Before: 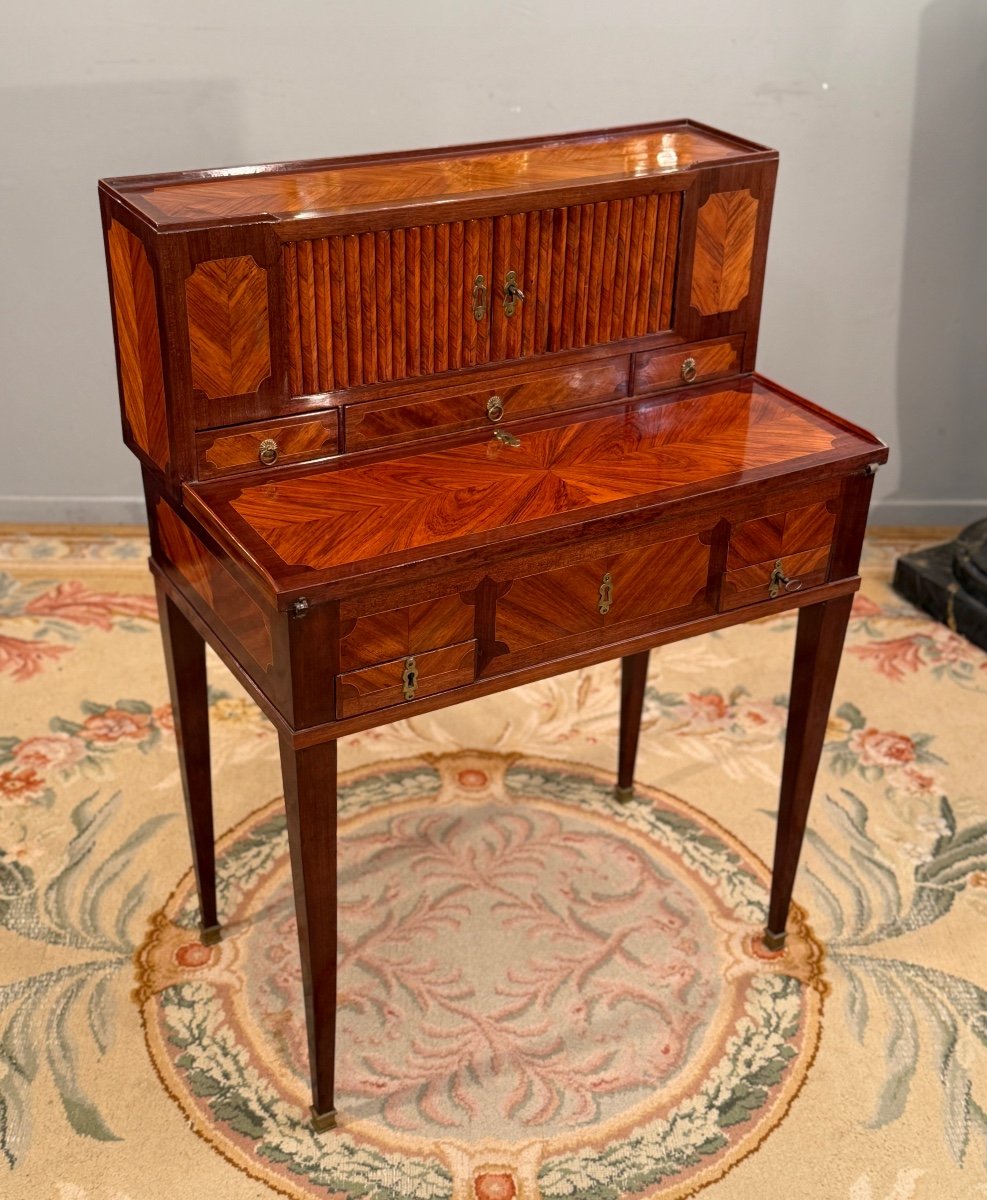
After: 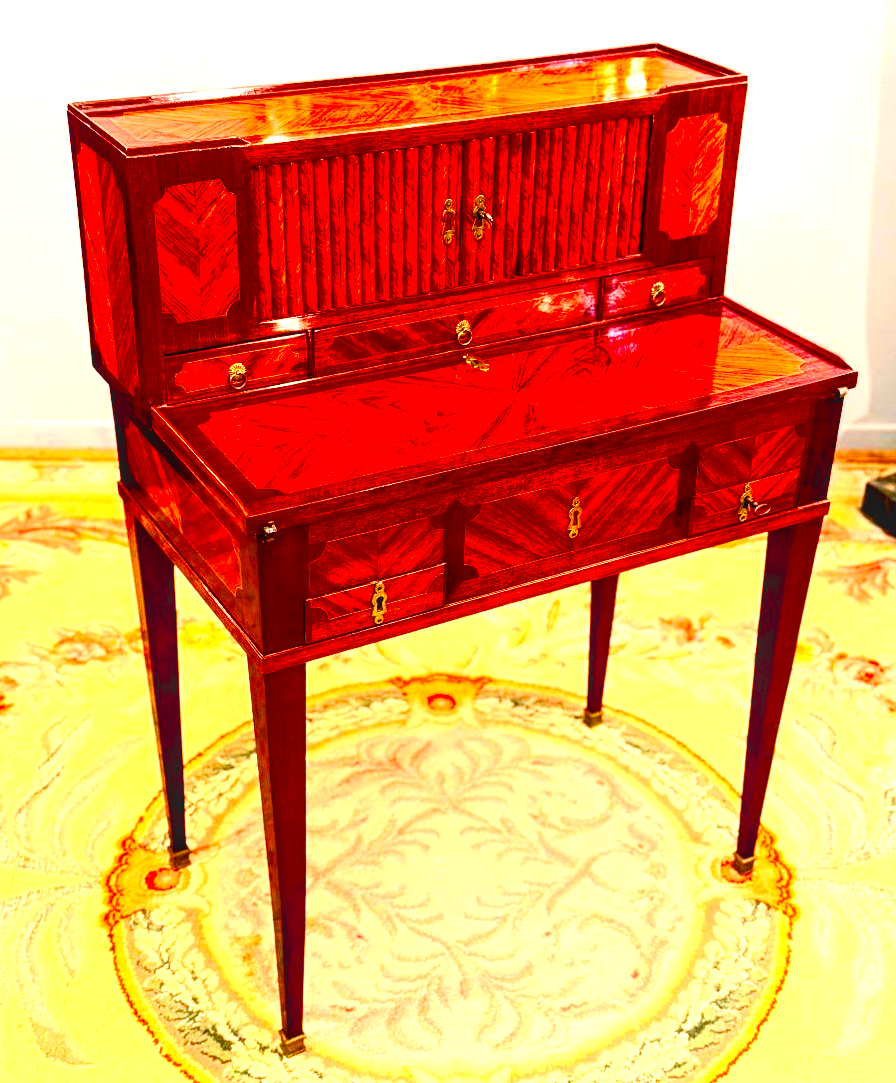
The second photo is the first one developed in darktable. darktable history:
local contrast: on, module defaults
contrast brightness saturation: contrast 0.267, brightness 0.021, saturation 0.859
color balance rgb: highlights gain › luminance 14.979%, perceptual saturation grading › global saturation 20%, perceptual saturation grading › highlights -25.194%, perceptual saturation grading › shadows 25.502%, saturation formula JzAzBz (2021)
crop: left 3.217%, top 6.389%, right 5.974%, bottom 3.293%
levels: levels [0, 0.476, 0.951]
exposure: black level correction 0.009, exposure 1.425 EV, compensate exposure bias true, compensate highlight preservation false
